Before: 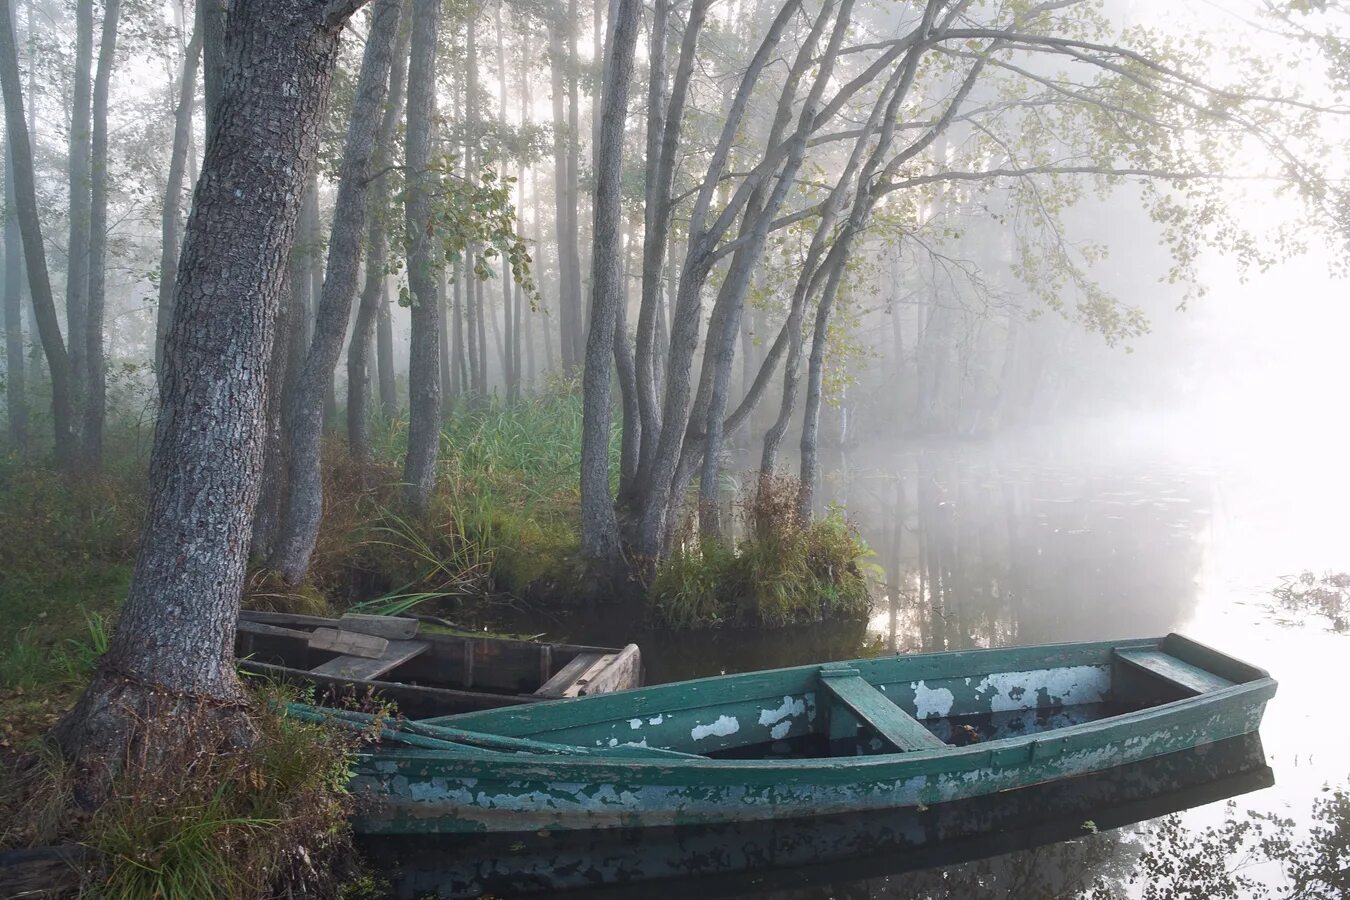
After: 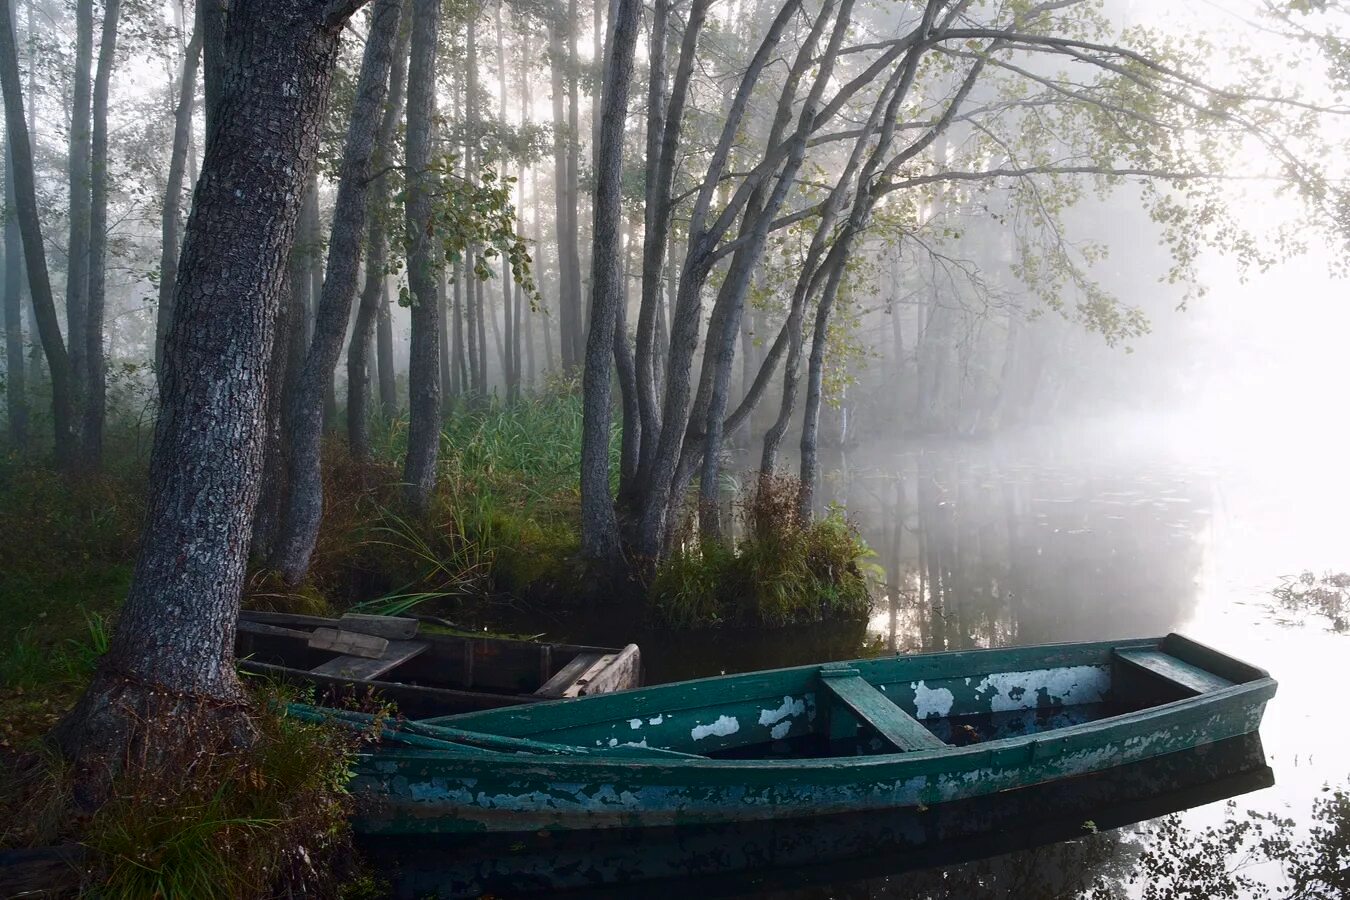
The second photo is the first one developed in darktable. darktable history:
contrast brightness saturation: contrast 0.13, brightness -0.245, saturation 0.147
